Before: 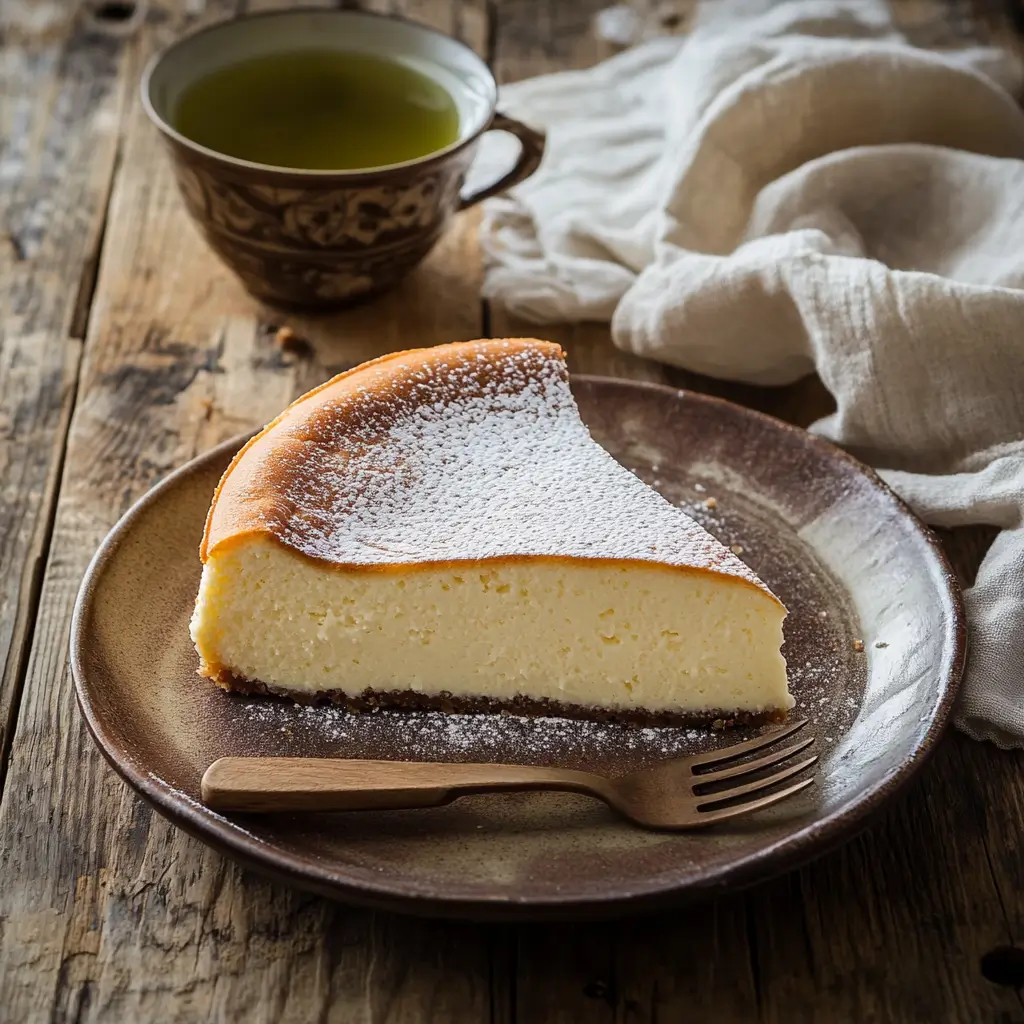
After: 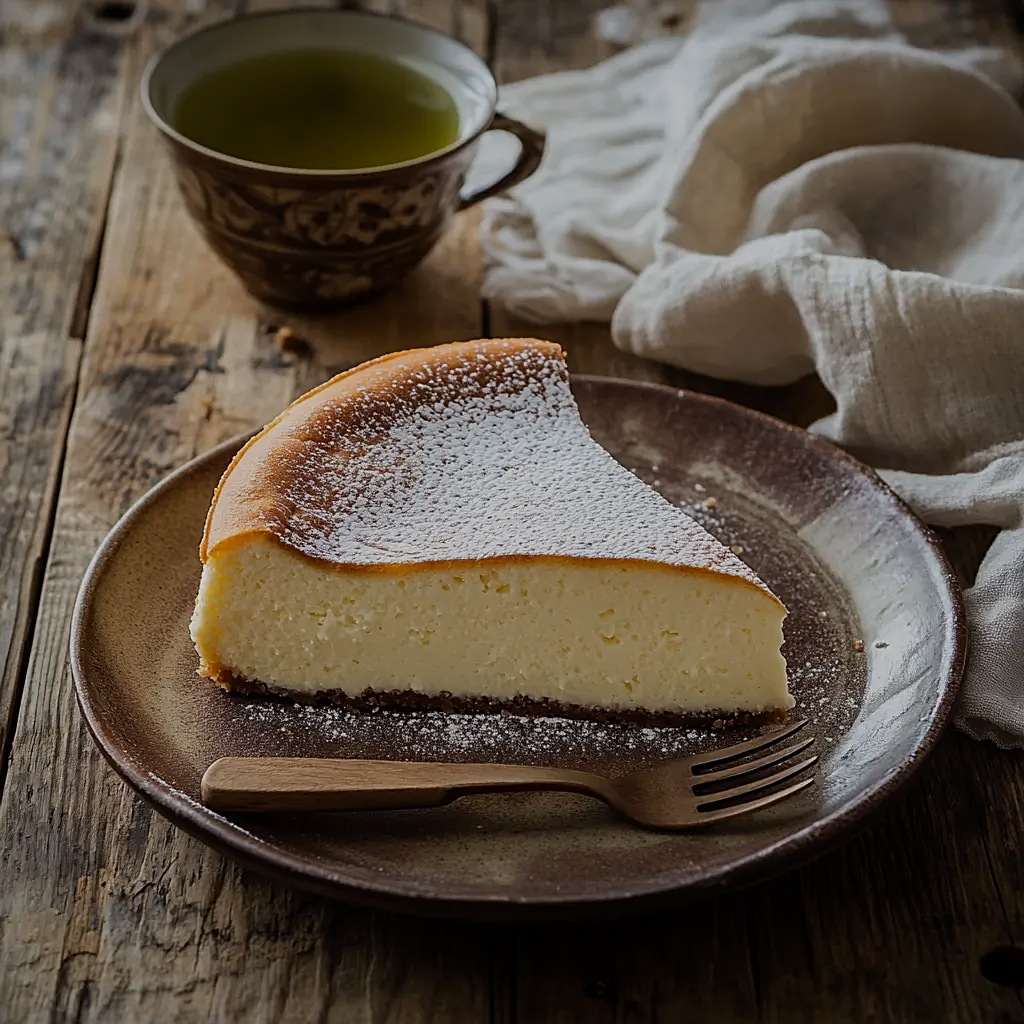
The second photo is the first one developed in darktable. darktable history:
exposure: black level correction 0, exposure -0.766 EV, compensate highlight preservation false
sharpen: on, module defaults
